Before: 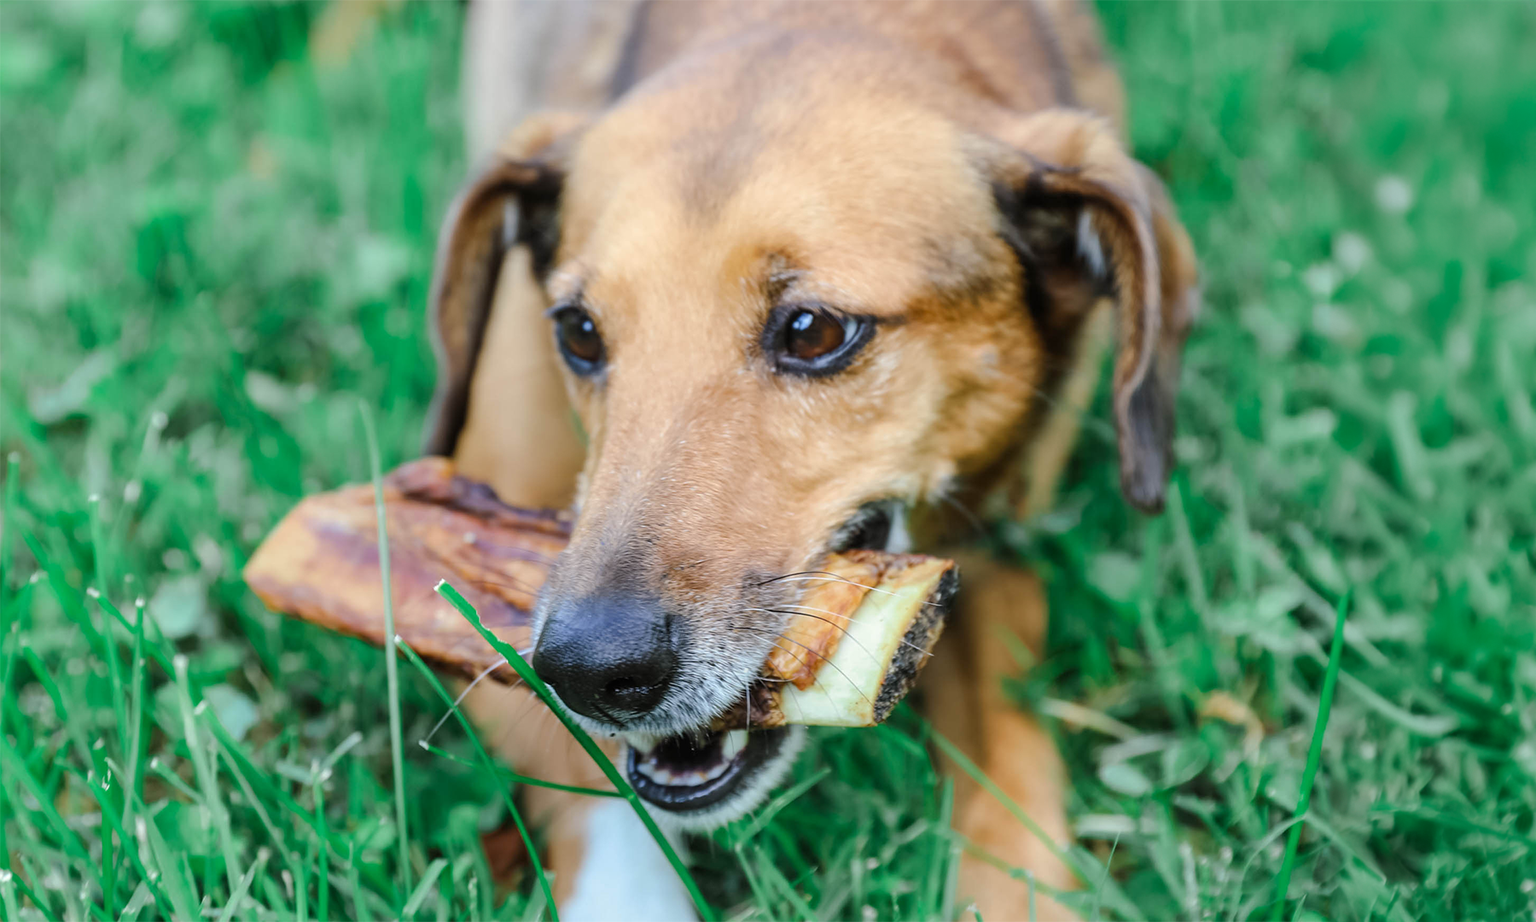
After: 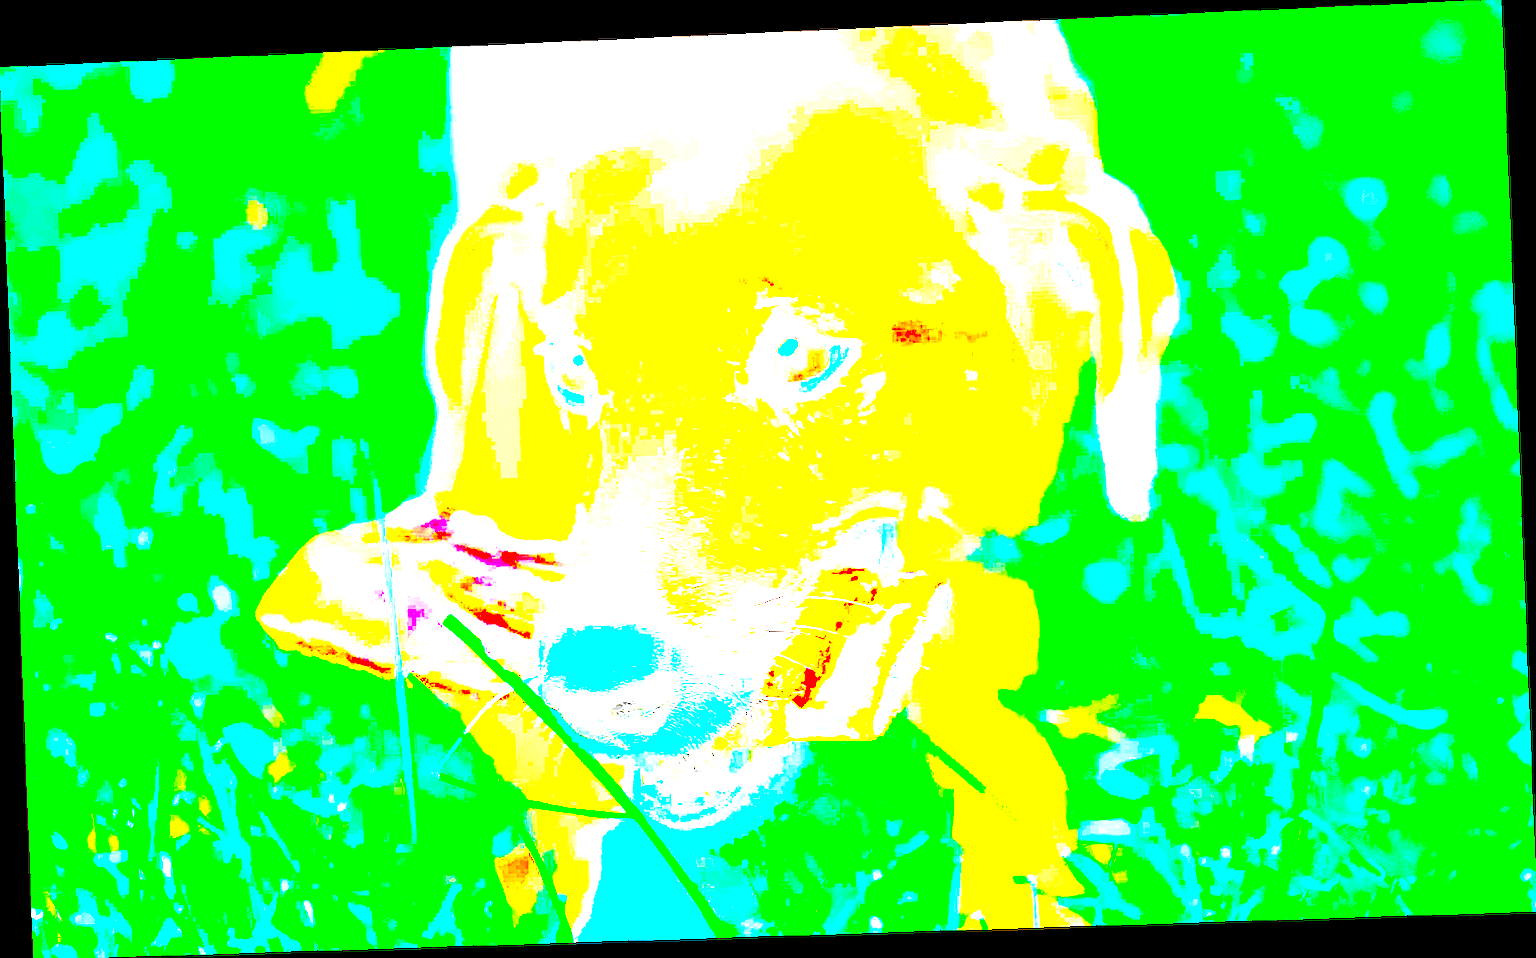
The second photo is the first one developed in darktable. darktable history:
levels: levels [0.036, 0.364, 0.827]
rotate and perspective: rotation -2.22°, lens shift (horizontal) -0.022, automatic cropping off
color balance rgb: perceptual saturation grading › global saturation 20%, perceptual saturation grading › highlights -25%, perceptual saturation grading › shadows 50%
tone equalizer: -8 EV -0.75 EV, -7 EV -0.7 EV, -6 EV -0.6 EV, -5 EV -0.4 EV, -3 EV 0.4 EV, -2 EV 0.6 EV, -1 EV 0.7 EV, +0 EV 0.75 EV, edges refinement/feathering 500, mask exposure compensation -1.57 EV, preserve details no
sharpen: on, module defaults
exposure: exposure 8 EV, compensate highlight preservation false
tone curve: curves: ch0 [(0, 0) (0.105, 0.068) (0.195, 0.162) (0.283, 0.283) (0.384, 0.404) (0.485, 0.531) (0.638, 0.681) (0.795, 0.879) (1, 0.977)]; ch1 [(0, 0) (0.161, 0.092) (0.35, 0.33) (0.379, 0.401) (0.456, 0.469) (0.504, 0.501) (0.512, 0.523) (0.58, 0.597) (0.635, 0.646) (1, 1)]; ch2 [(0, 0) (0.371, 0.362) (0.437, 0.437) (0.5, 0.5) (0.53, 0.523) (0.56, 0.58) (0.622, 0.606) (1, 1)], color space Lab, independent channels, preserve colors none
contrast brightness saturation: contrast 0.18, saturation 0.3
